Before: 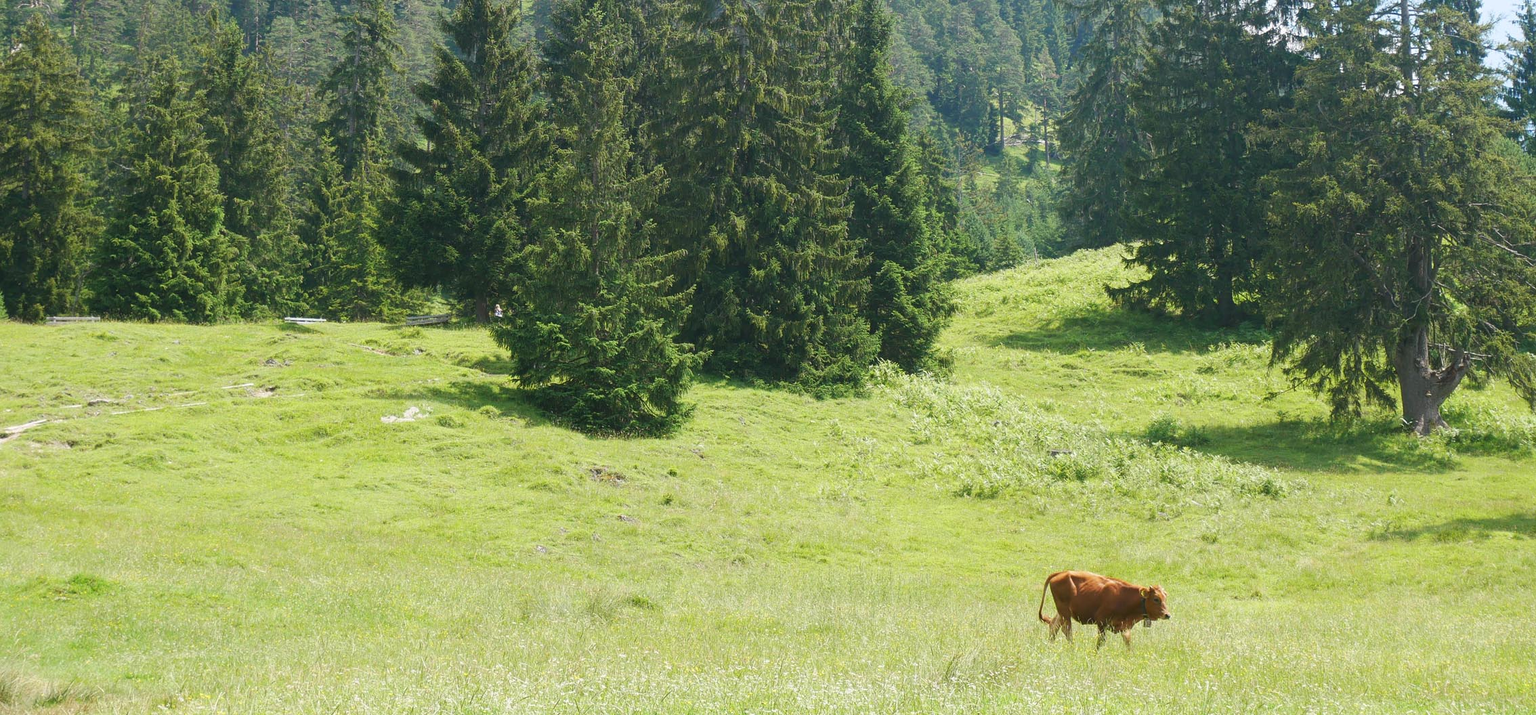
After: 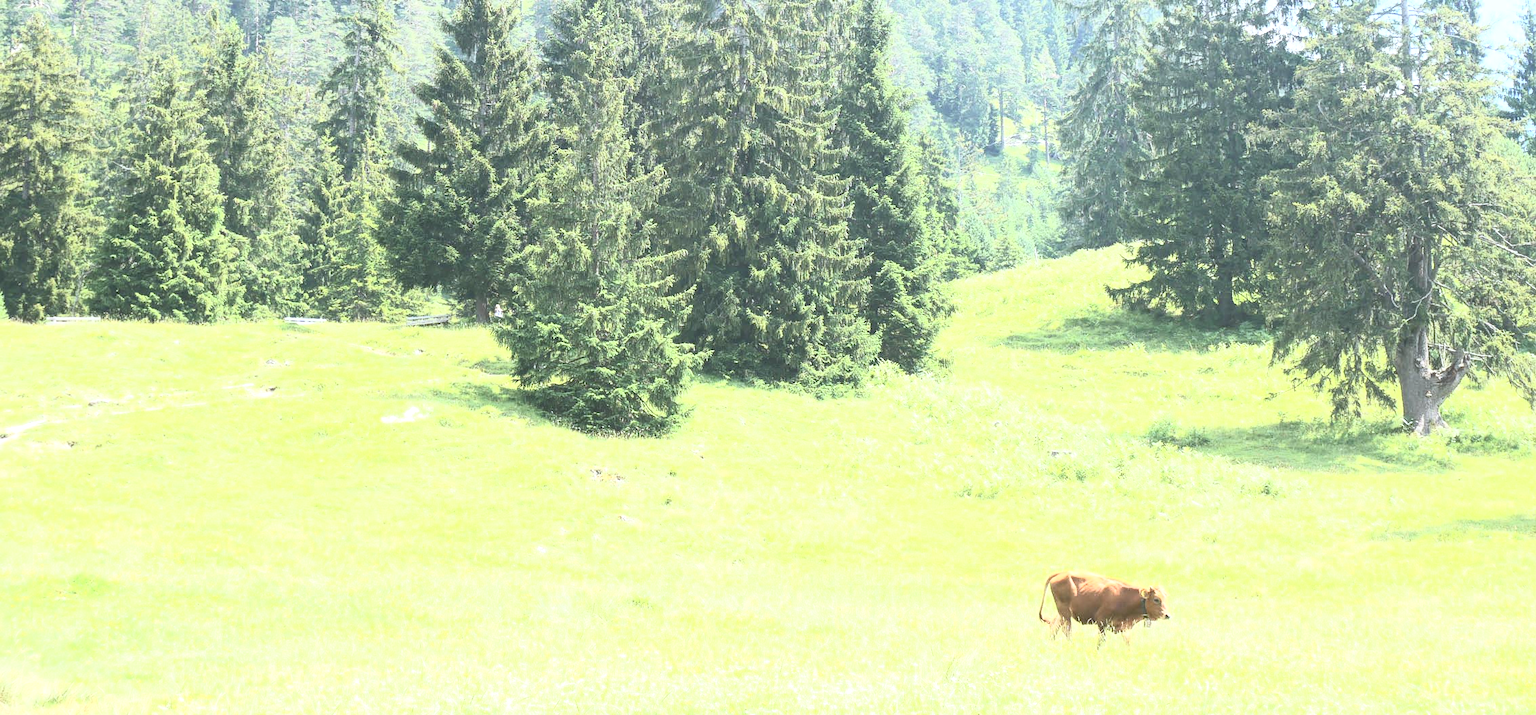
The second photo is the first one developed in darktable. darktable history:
white balance: red 0.967, blue 1.049
exposure: black level correction 0, exposure 1 EV, compensate highlight preservation false
contrast brightness saturation: contrast 0.43, brightness 0.56, saturation -0.19
